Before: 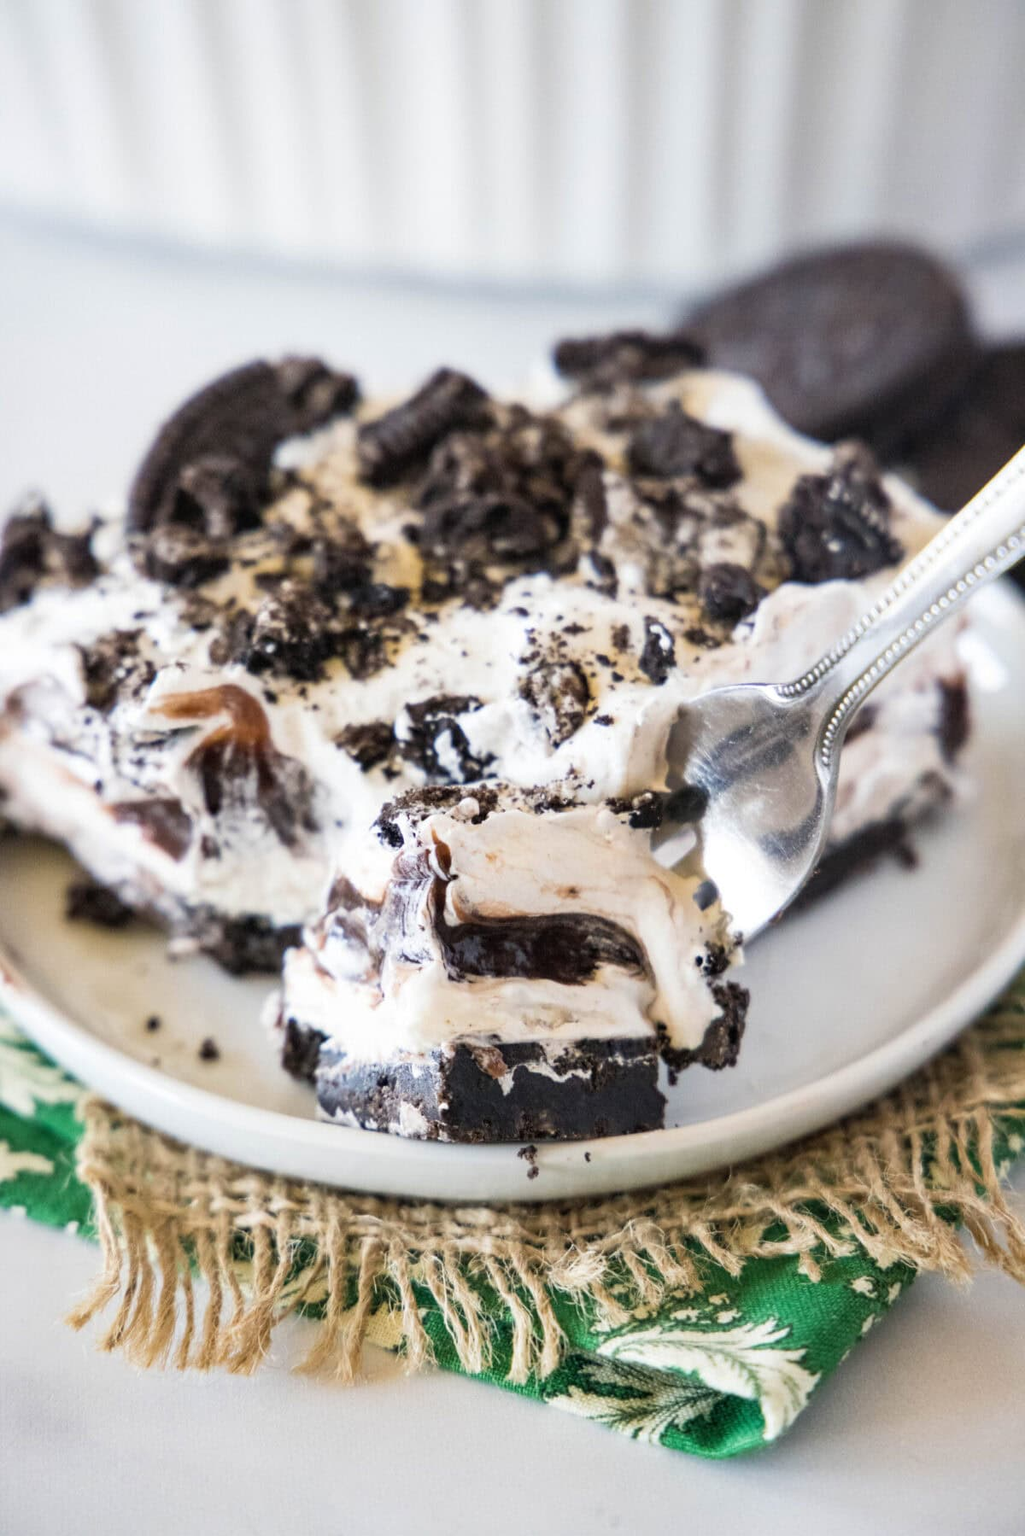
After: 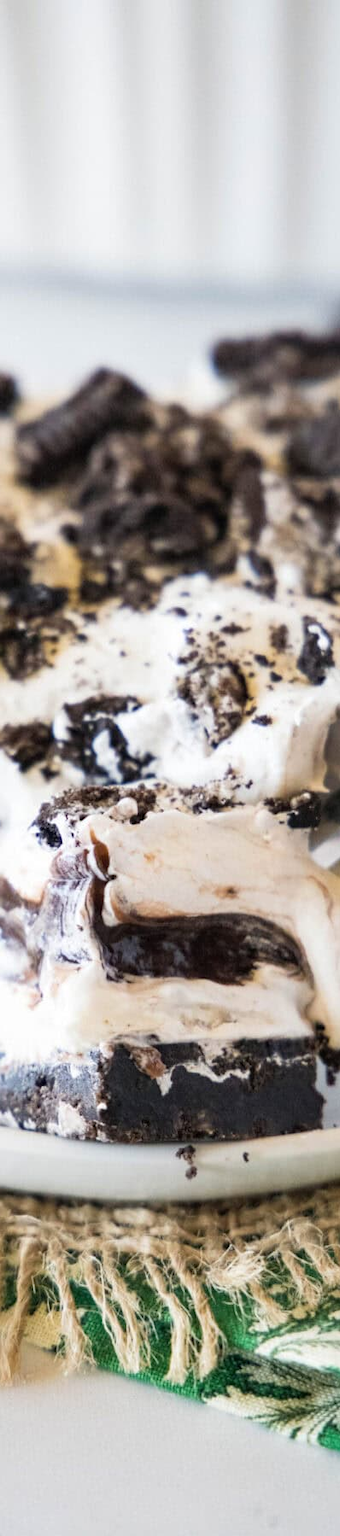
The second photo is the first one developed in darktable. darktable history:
color balance: contrast fulcrum 17.78%
crop: left 33.36%, right 33.36%
